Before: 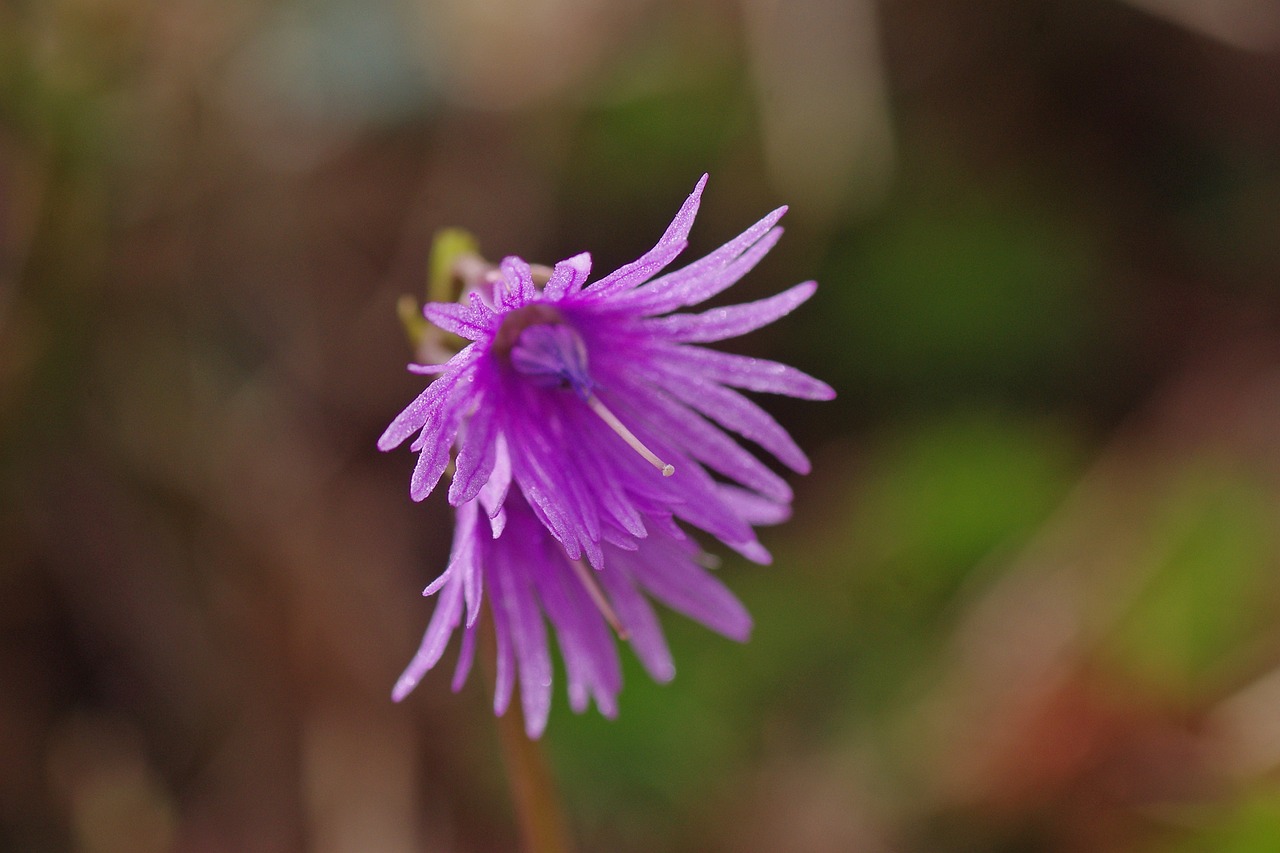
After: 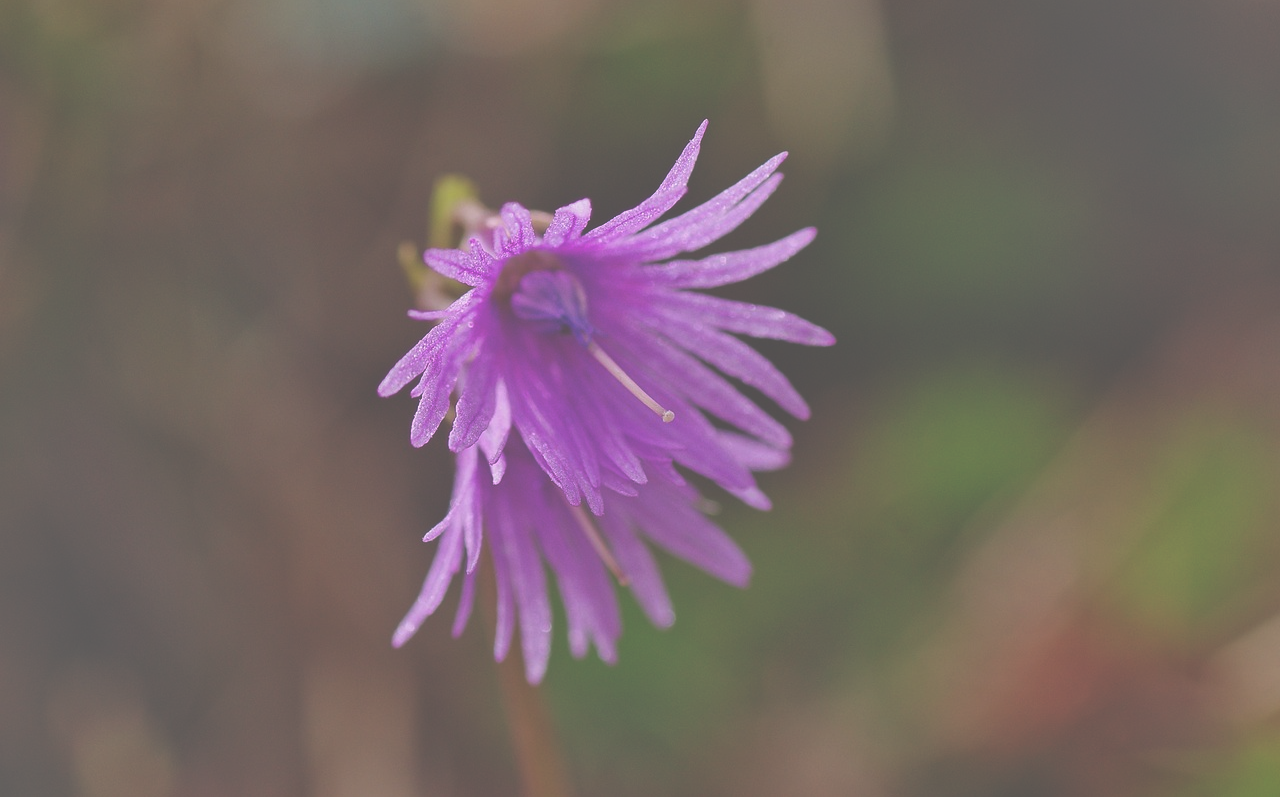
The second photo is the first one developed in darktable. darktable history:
crop and rotate: top 6.541%
shadows and highlights: radius 124.56, shadows 99.98, white point adjustment -3.09, highlights -99.49, highlights color adjustment 53.57%, soften with gaussian
exposure: black level correction -0.086, compensate highlight preservation false
tone equalizer: on, module defaults
